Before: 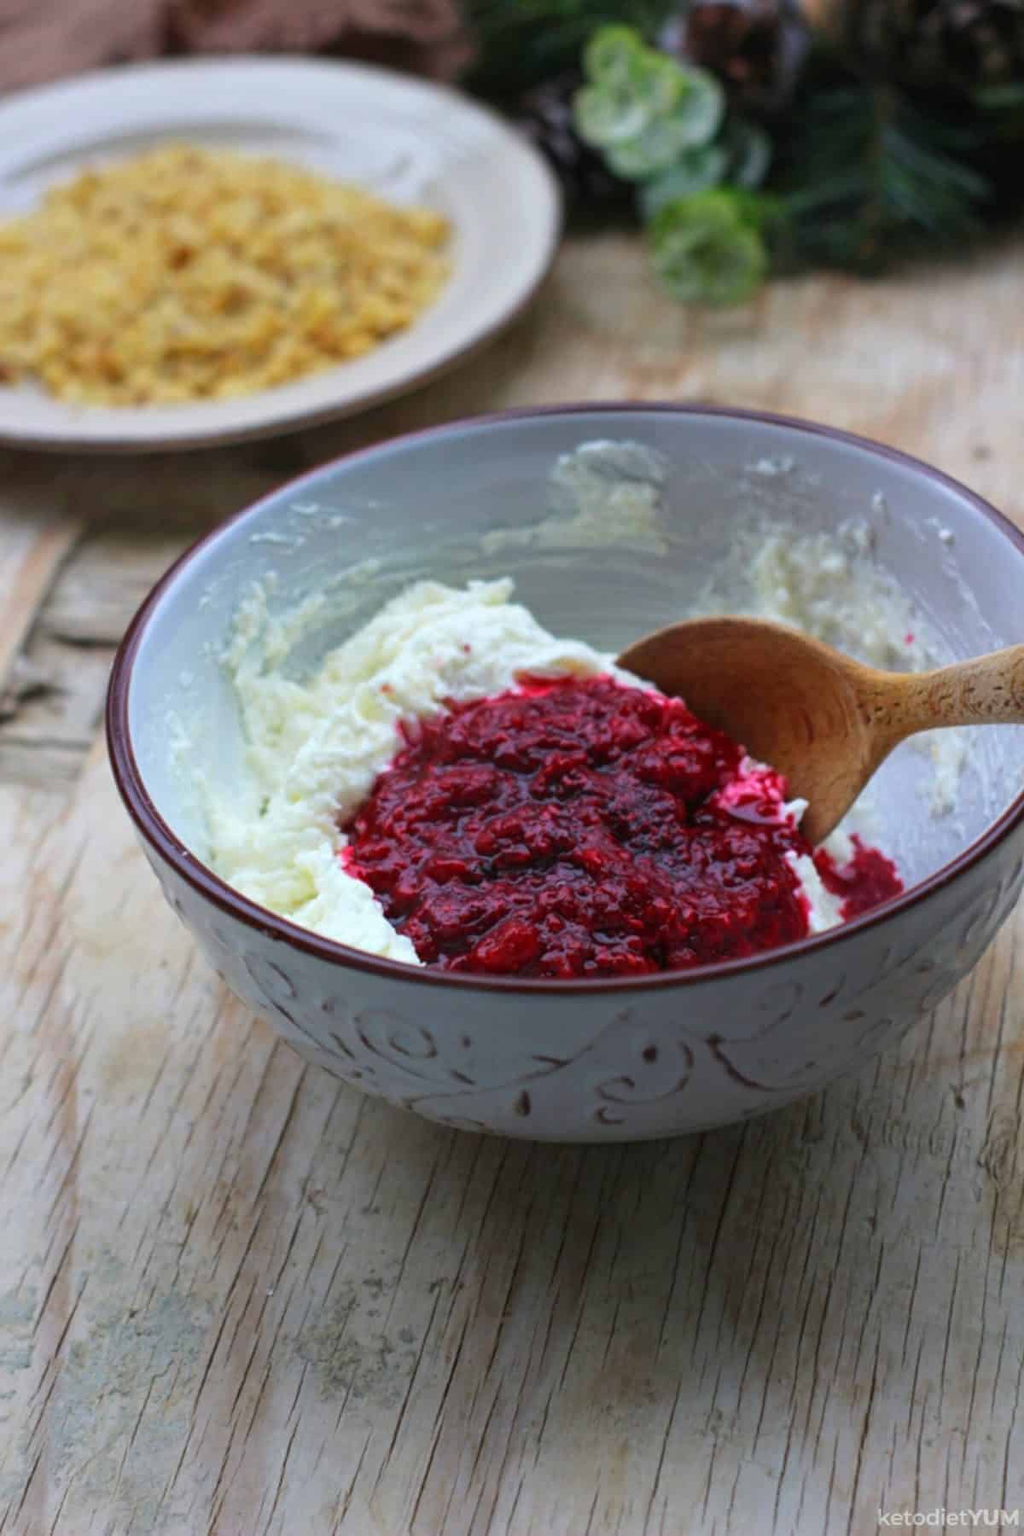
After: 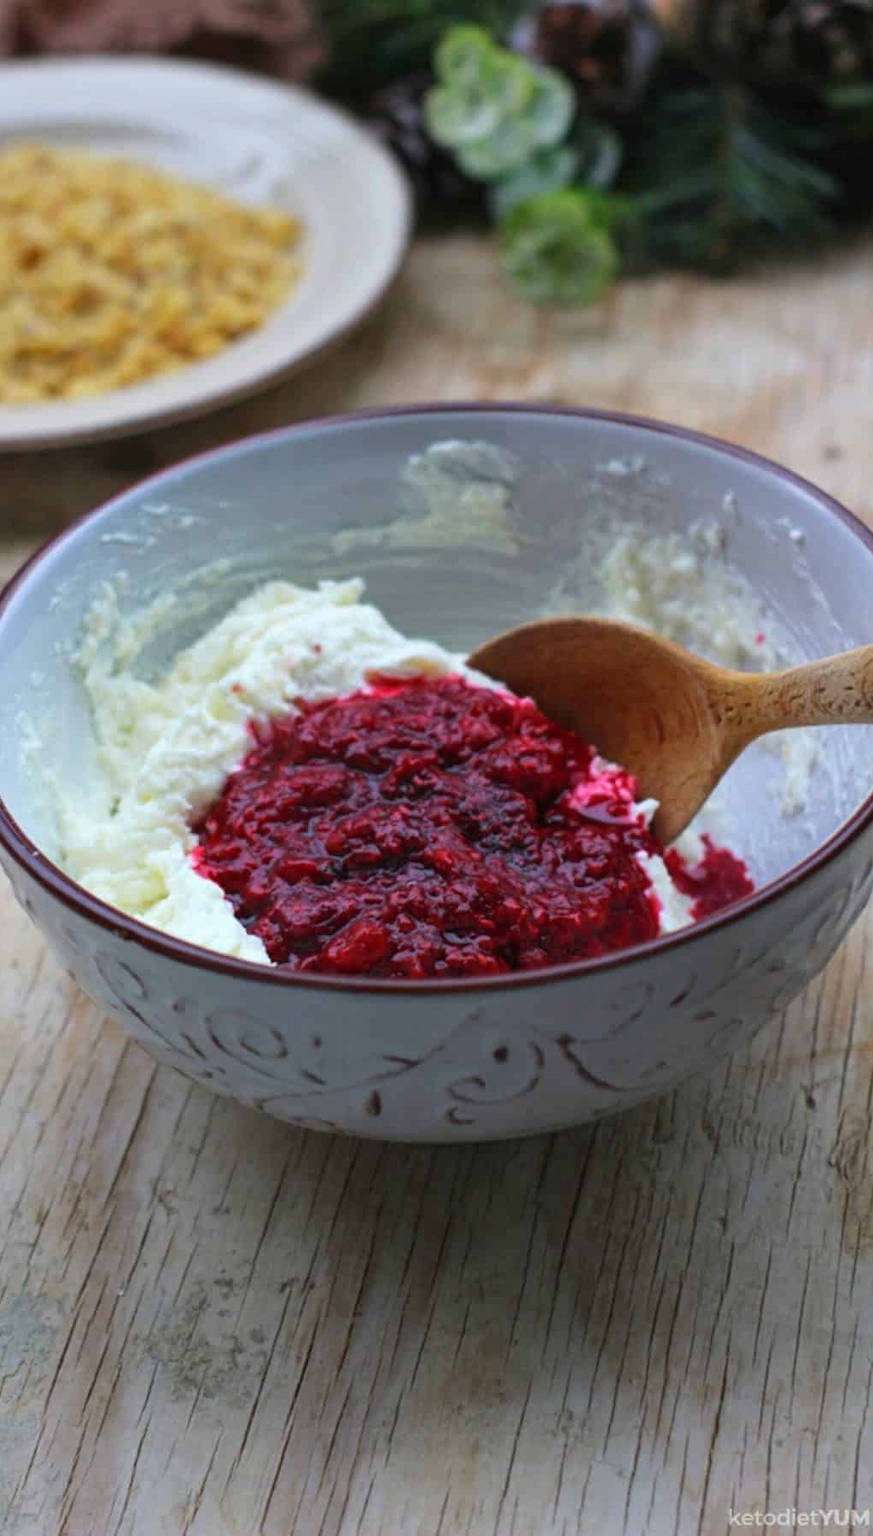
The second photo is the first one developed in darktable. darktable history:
crop and rotate: left 14.661%
shadows and highlights: shadows 29.23, highlights -28.89, low approximation 0.01, soften with gaussian
